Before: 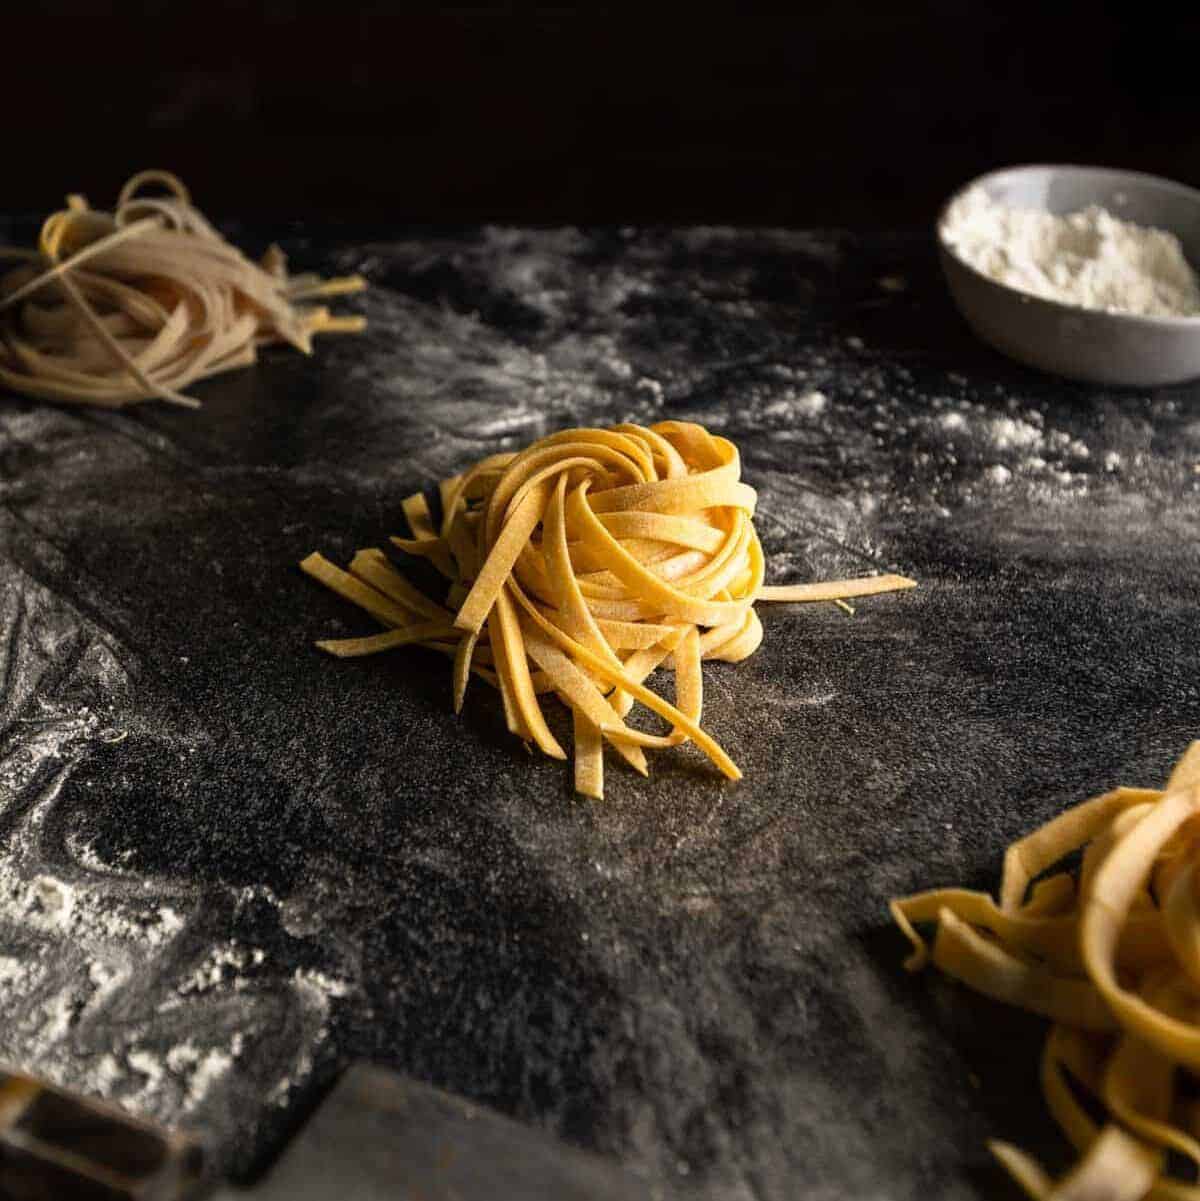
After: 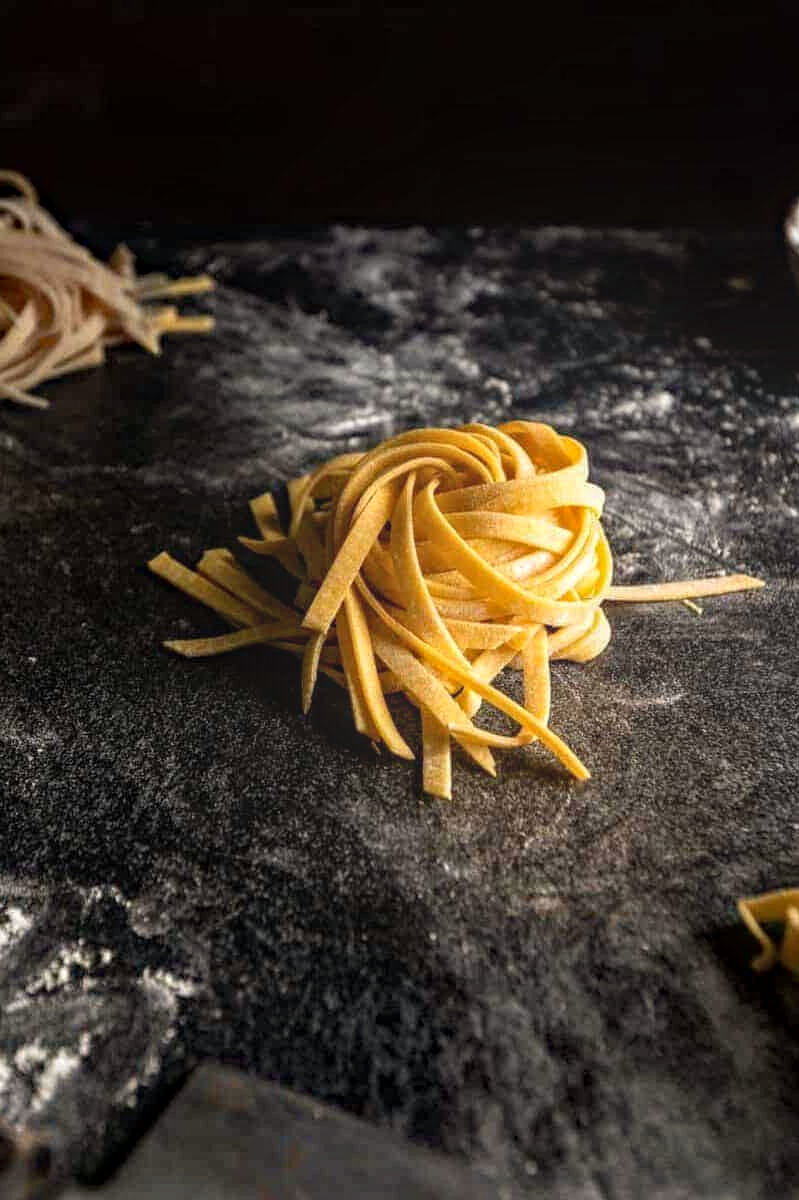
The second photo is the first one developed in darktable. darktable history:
local contrast: on, module defaults
crop and rotate: left 12.673%, right 20.66%
bloom: size 40%
haze removal: compatibility mode true, adaptive false
